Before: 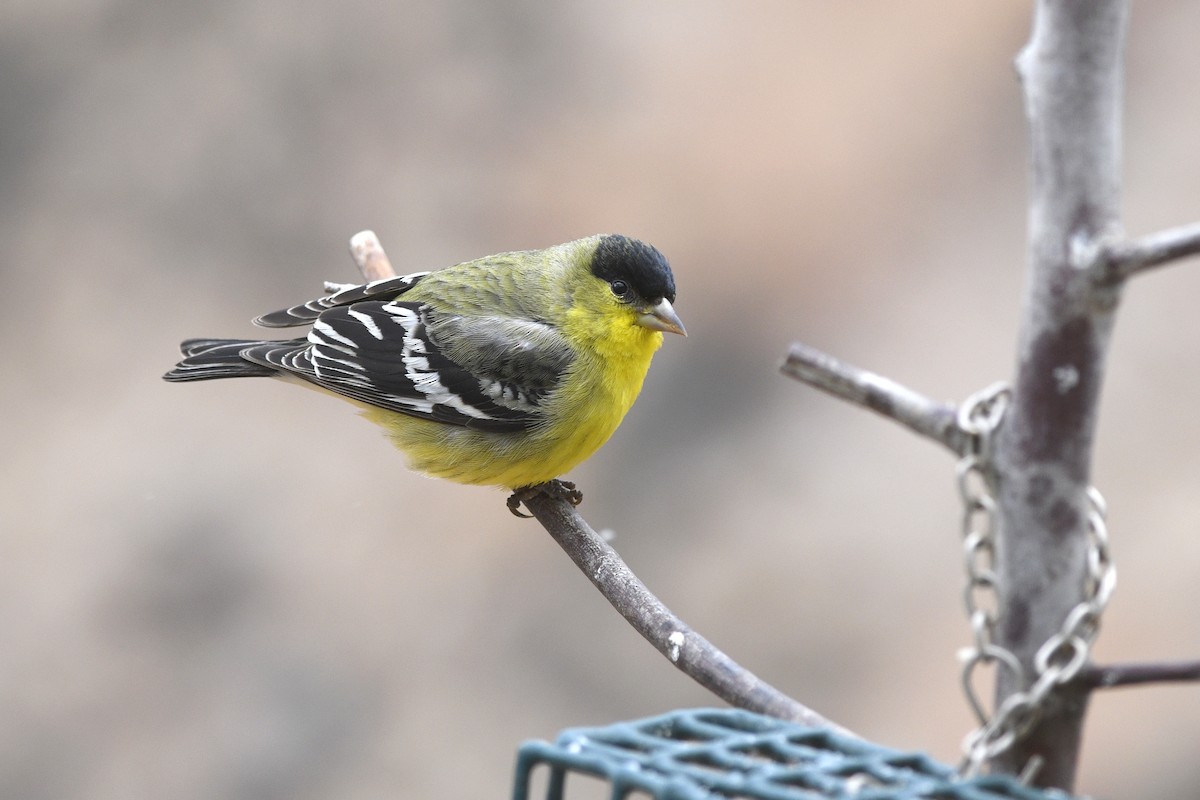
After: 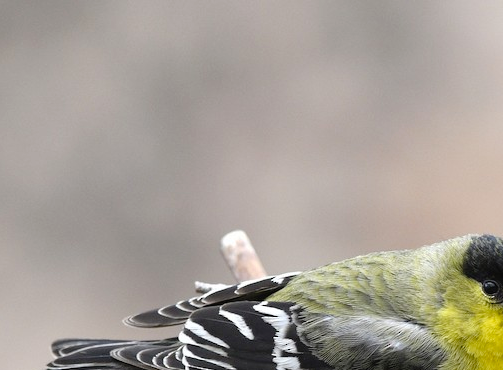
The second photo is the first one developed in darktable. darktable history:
crop and rotate: left 10.817%, top 0.062%, right 47.194%, bottom 53.626%
tone curve: curves: ch0 [(0, 0) (0.003, 0.003) (0.011, 0.003) (0.025, 0.007) (0.044, 0.014) (0.069, 0.02) (0.1, 0.03) (0.136, 0.054) (0.177, 0.099) (0.224, 0.156) (0.277, 0.227) (0.335, 0.302) (0.399, 0.375) (0.468, 0.456) (0.543, 0.54) (0.623, 0.625) (0.709, 0.717) (0.801, 0.807) (0.898, 0.895) (1, 1)], preserve colors none
